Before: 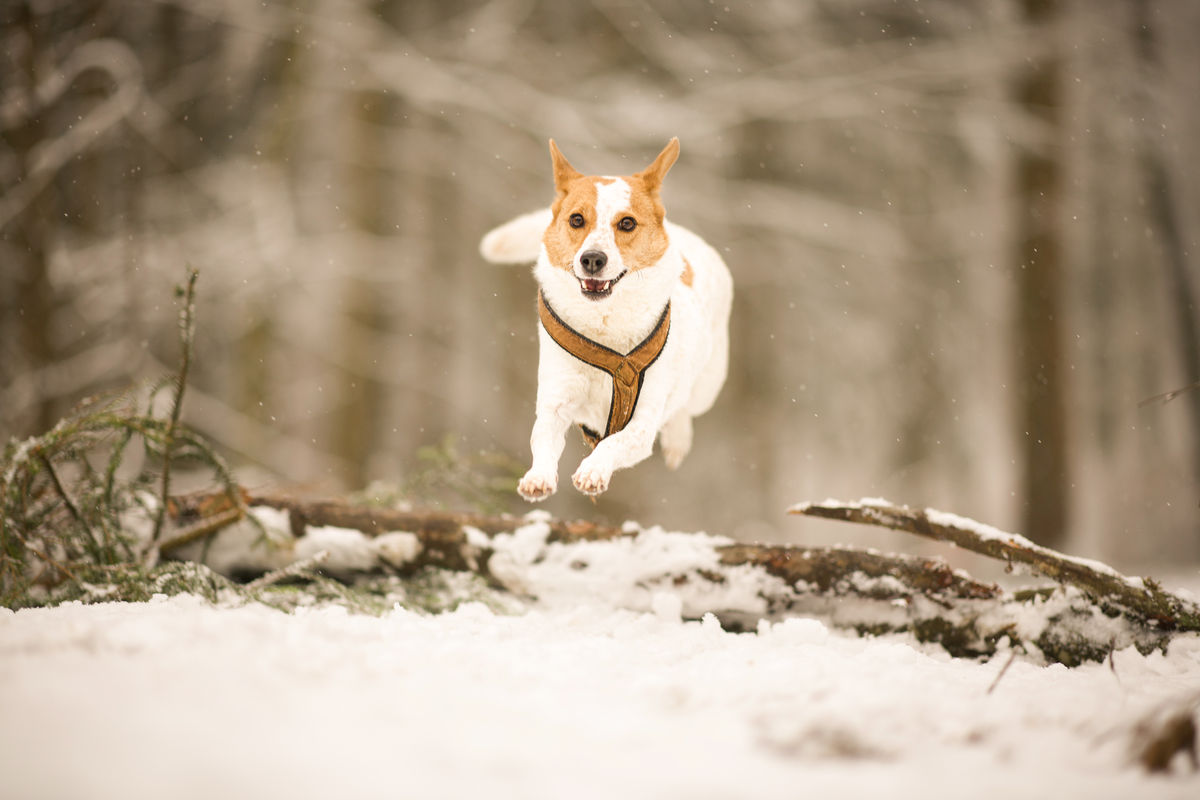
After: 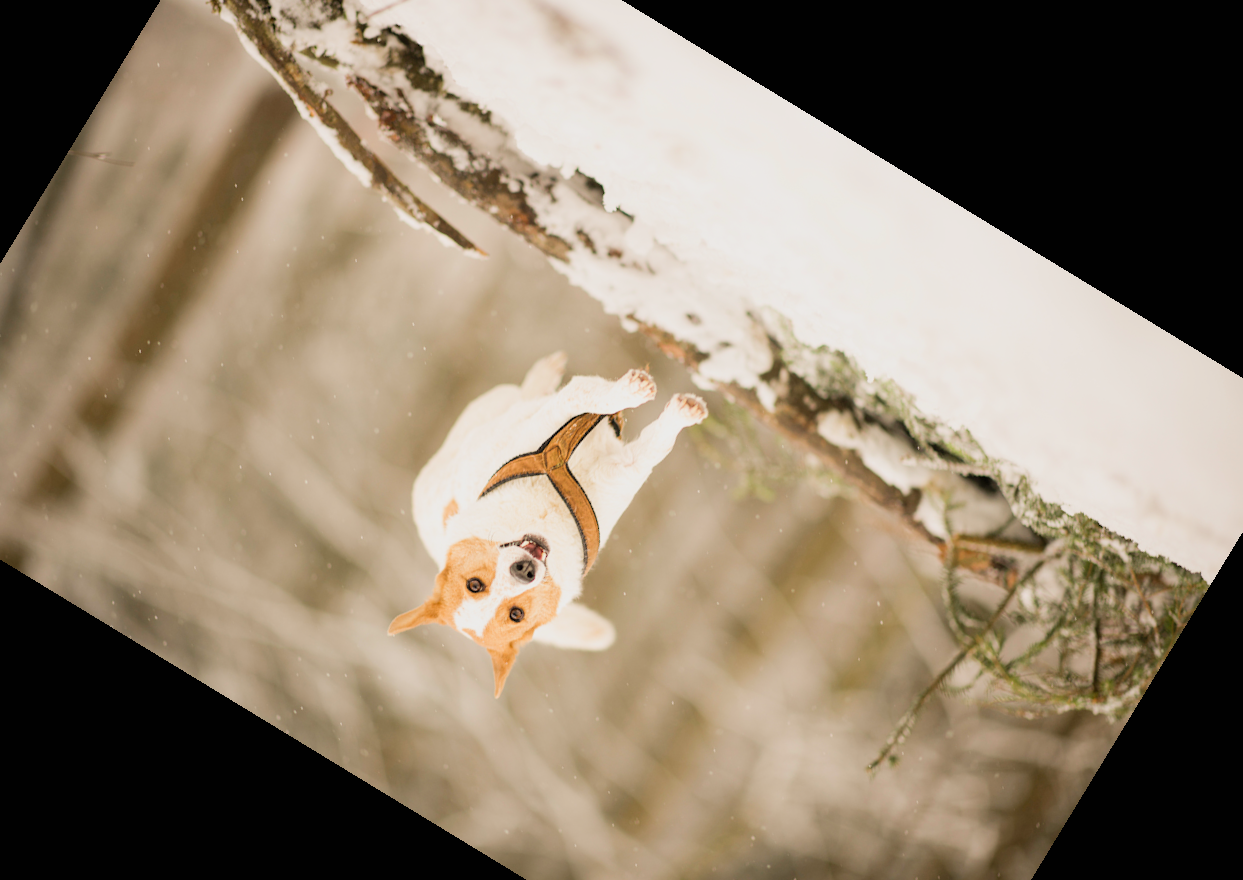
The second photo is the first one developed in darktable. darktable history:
levels: levels [0, 0.435, 0.917]
filmic rgb: black relative exposure -7.65 EV, white relative exposure 4.56 EV, hardness 3.61
crop and rotate: angle 148.68°, left 9.111%, top 15.603%, right 4.588%, bottom 17.041%
